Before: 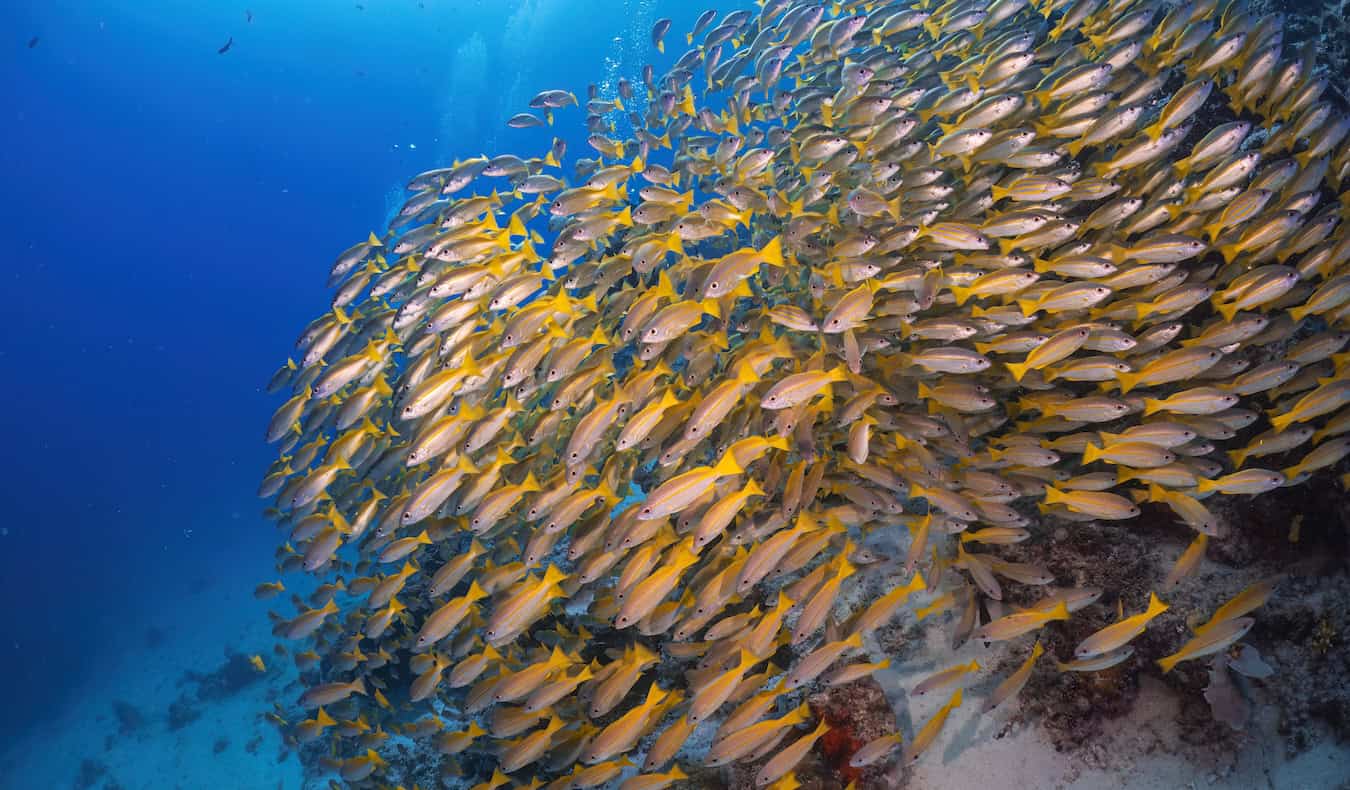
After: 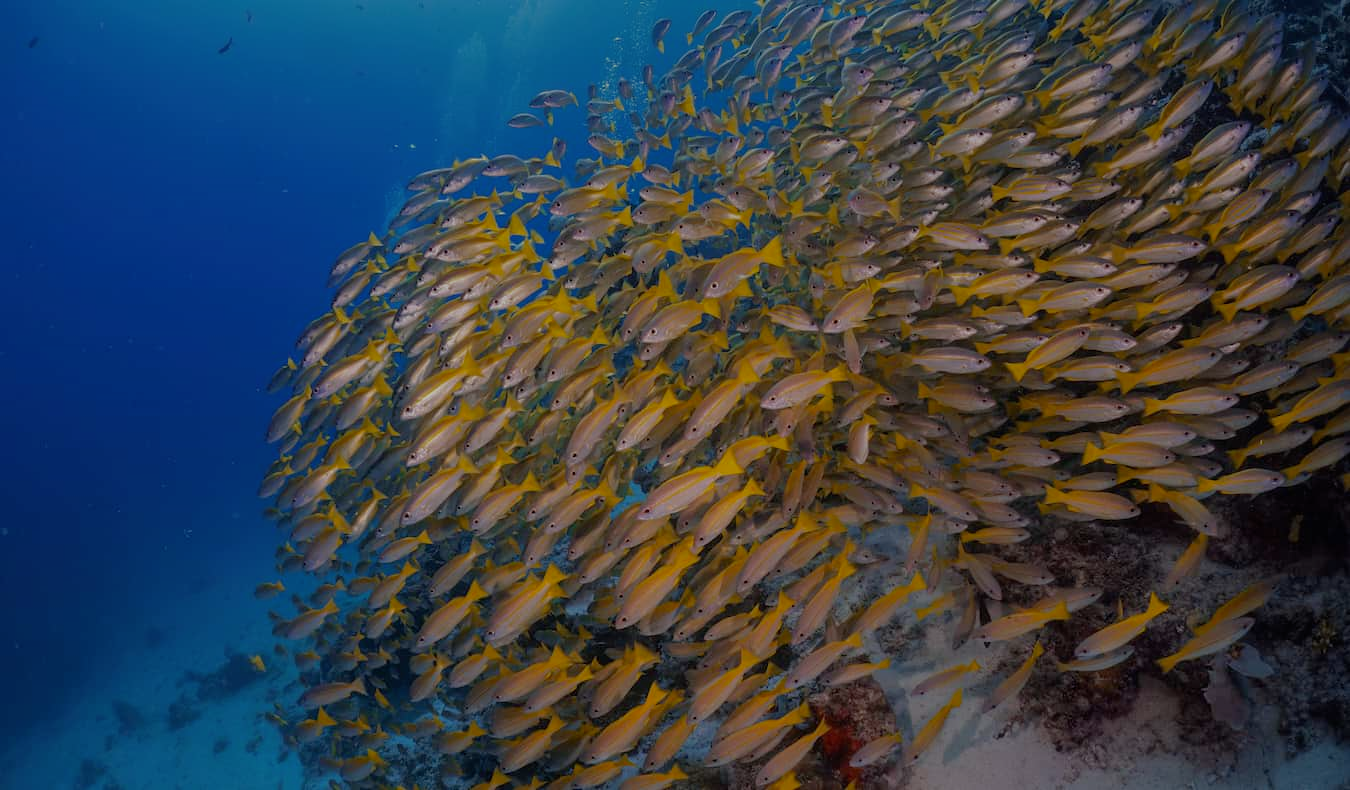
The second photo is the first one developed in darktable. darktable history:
base curve: curves: ch0 [(0, 0) (0.826, 0.587) (1, 1)]
graduated density: rotation -0.352°, offset 57.64
